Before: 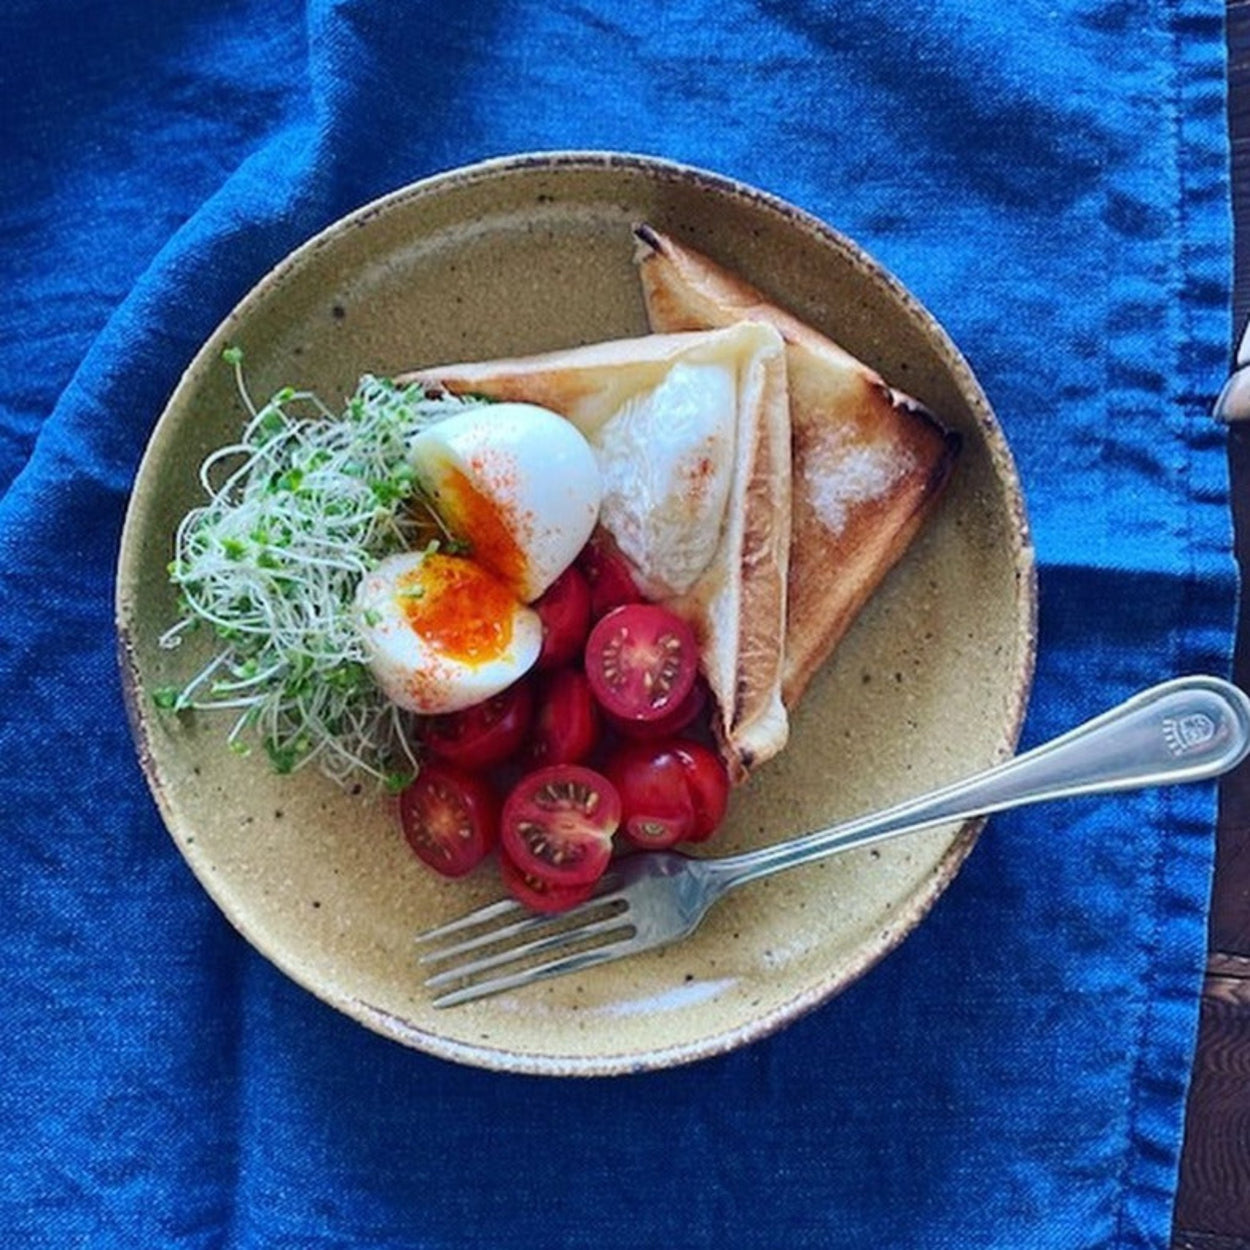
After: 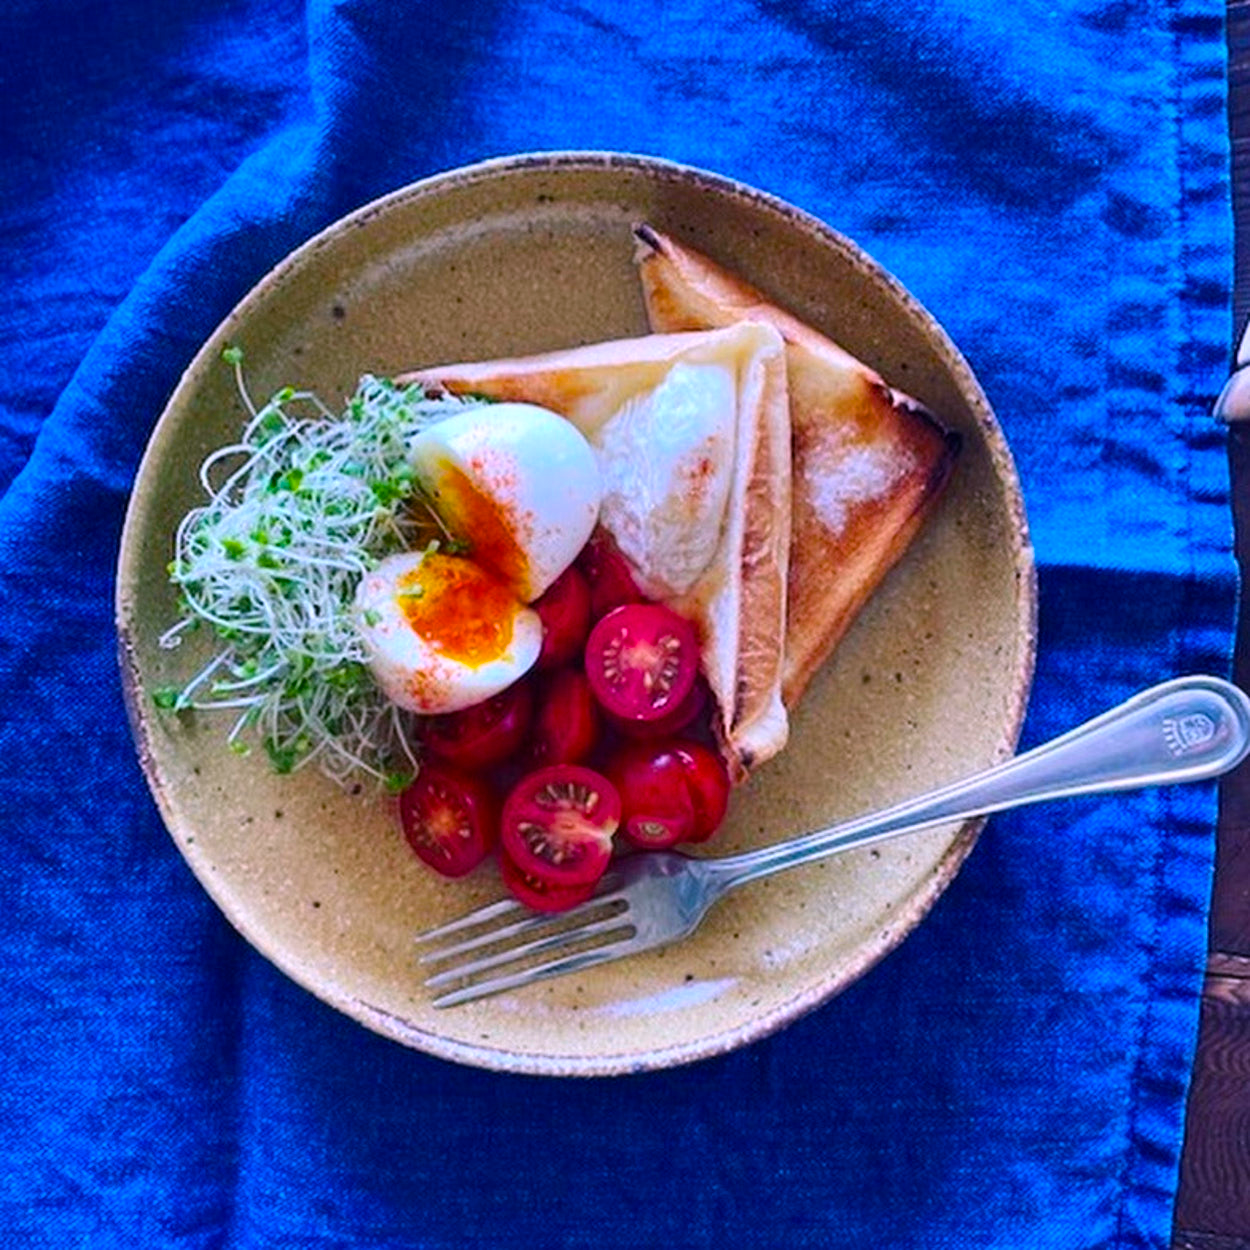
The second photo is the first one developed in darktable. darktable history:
color balance rgb: perceptual saturation grading › global saturation 40%, global vibrance 15%
white balance: red 1.066, blue 1.119
